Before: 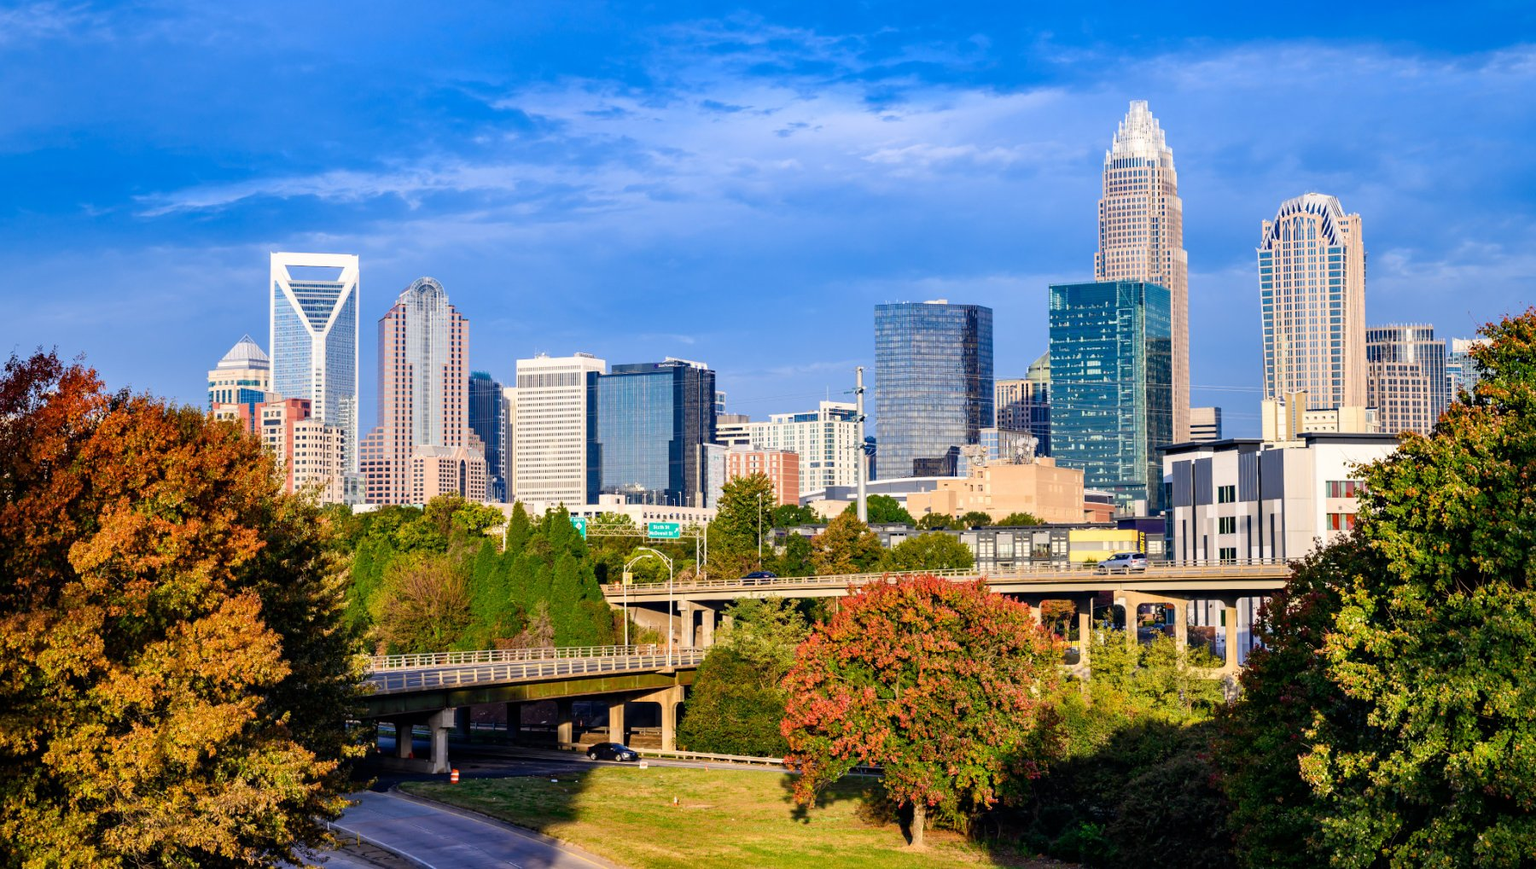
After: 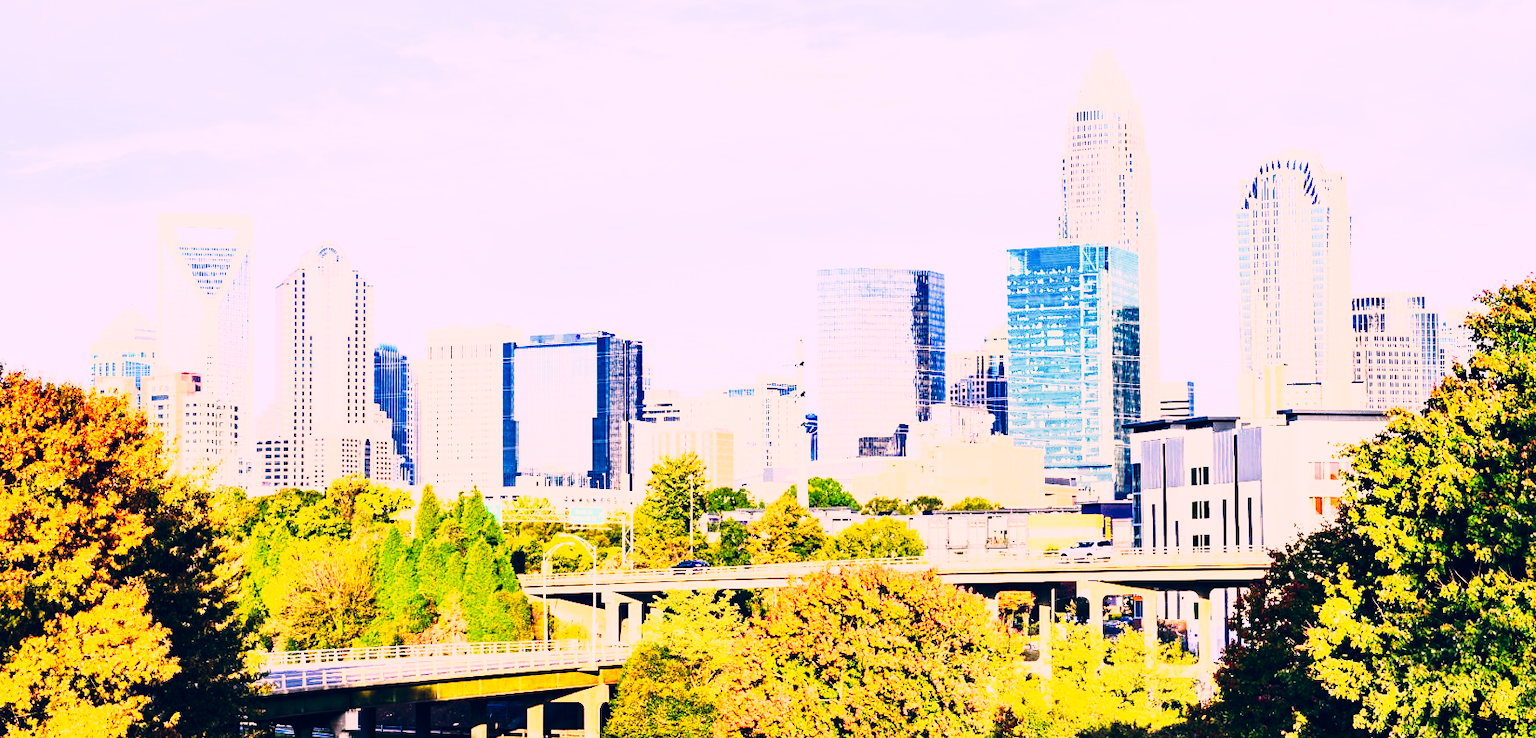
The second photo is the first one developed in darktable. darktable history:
crop: left 8.204%, top 6.626%, bottom 15.332%
exposure: black level correction 0, compensate highlight preservation false
color correction: highlights a* 14.37, highlights b* 5.82, shadows a* -4.96, shadows b* -15.92, saturation 0.872
contrast brightness saturation: contrast 0.231, brightness 0.103, saturation 0.289
tone curve: curves: ch0 [(0, 0) (0.046, 0.031) (0.163, 0.114) (0.391, 0.432) (0.488, 0.561) (0.695, 0.839) (0.785, 0.904) (1, 0.965)]; ch1 [(0, 0) (0.248, 0.252) (0.427, 0.412) (0.482, 0.462) (0.499, 0.497) (0.518, 0.52) (0.535, 0.577) (0.585, 0.623) (0.679, 0.743) (0.788, 0.809) (1, 1)]; ch2 [(0, 0) (0.313, 0.262) (0.427, 0.417) (0.473, 0.47) (0.503, 0.503) (0.523, 0.515) (0.557, 0.596) (0.598, 0.646) (0.708, 0.771) (1, 1)], preserve colors none
base curve: curves: ch0 [(0, 0) (0.018, 0.026) (0.143, 0.37) (0.33, 0.731) (0.458, 0.853) (0.735, 0.965) (0.905, 0.986) (1, 1)]
